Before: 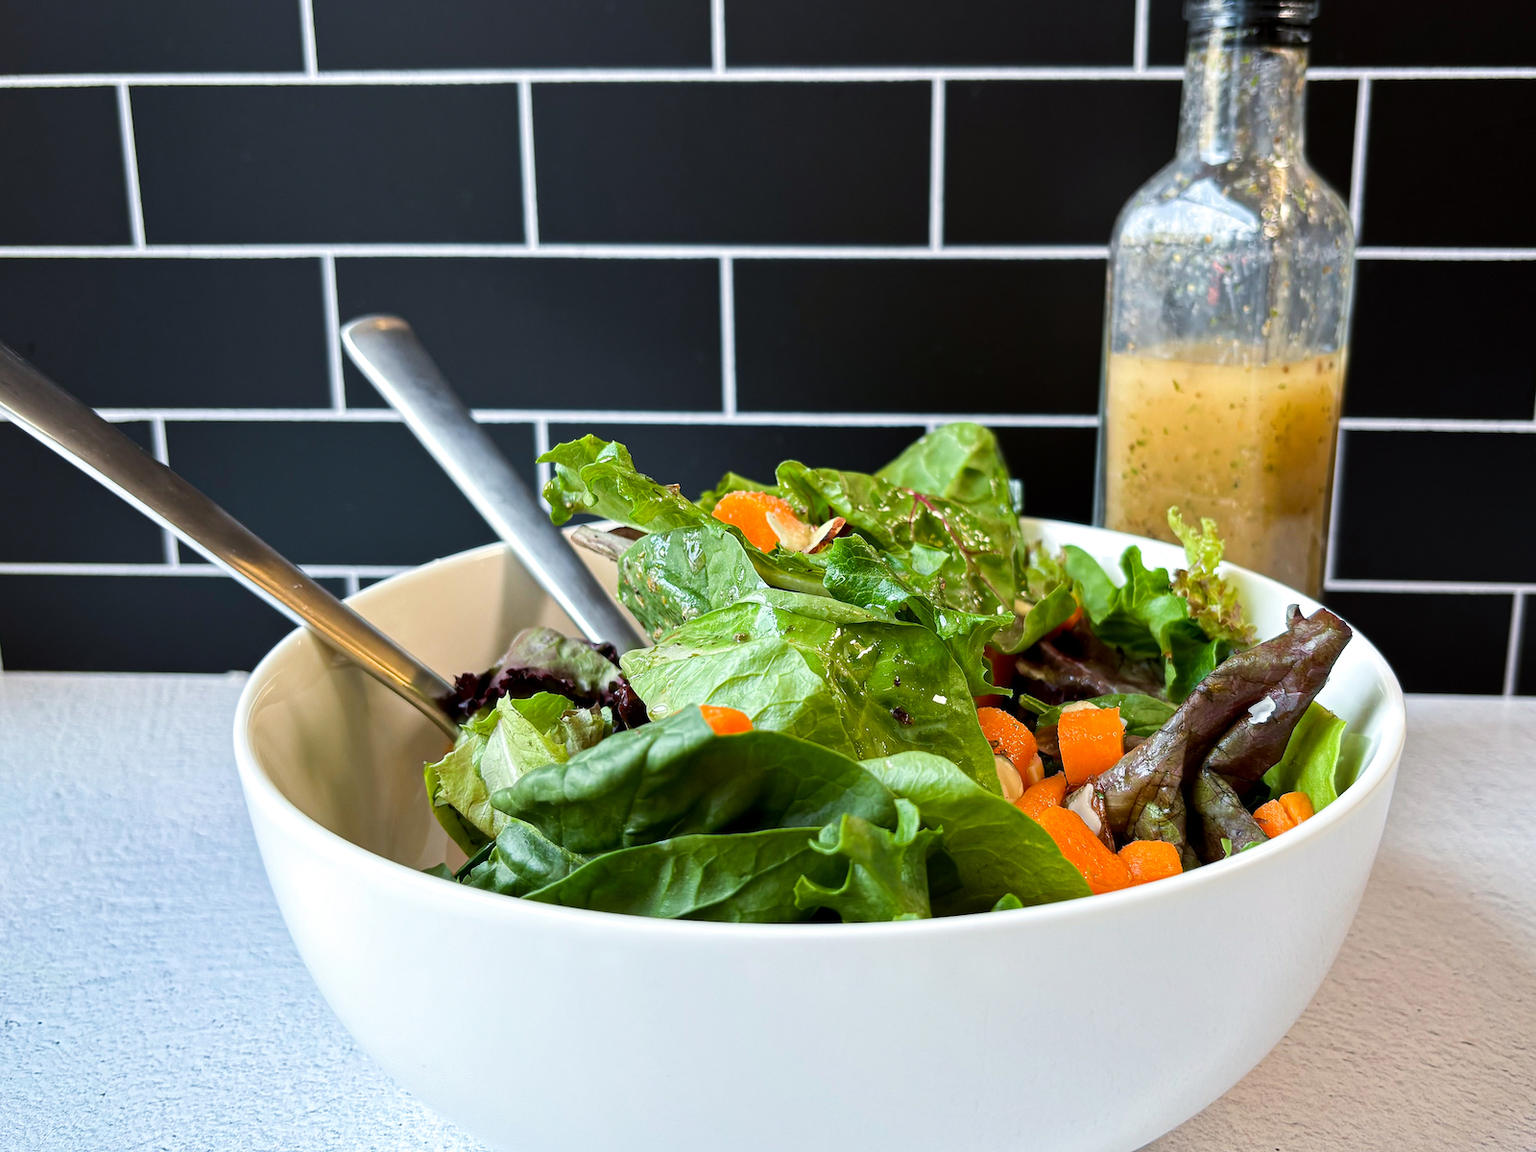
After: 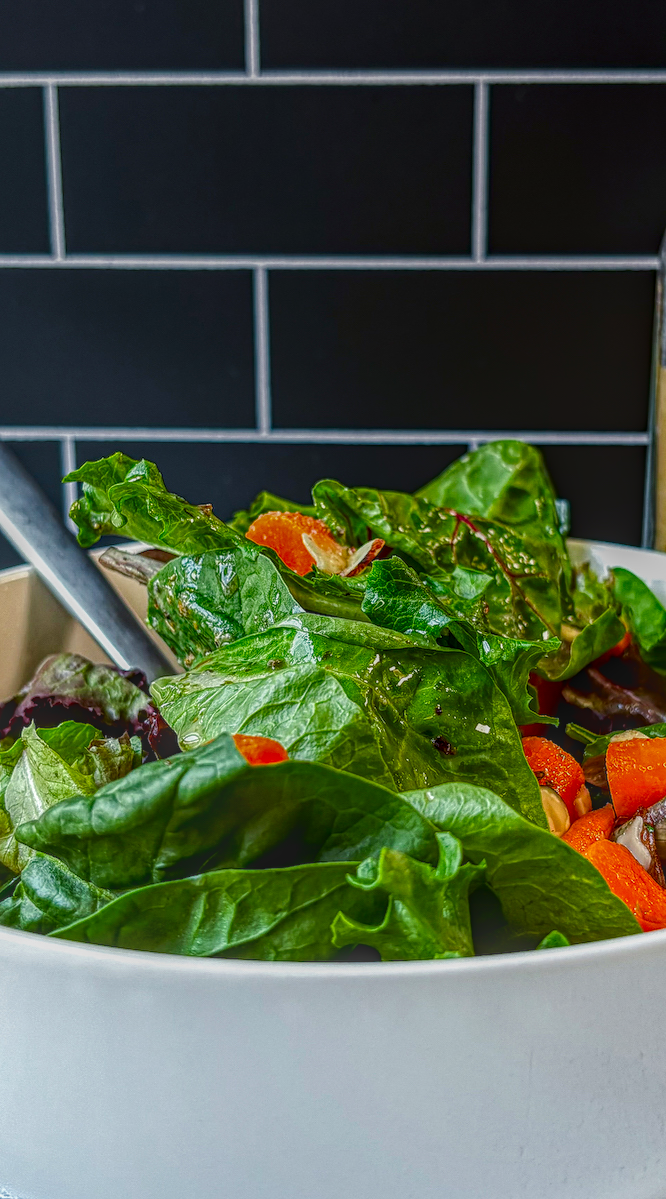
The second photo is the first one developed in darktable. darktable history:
crop: left 31.002%, right 27.338%
local contrast: highlights 20%, shadows 30%, detail 200%, midtone range 0.2
sharpen: amount 0.214
contrast brightness saturation: brightness -0.25, saturation 0.202
